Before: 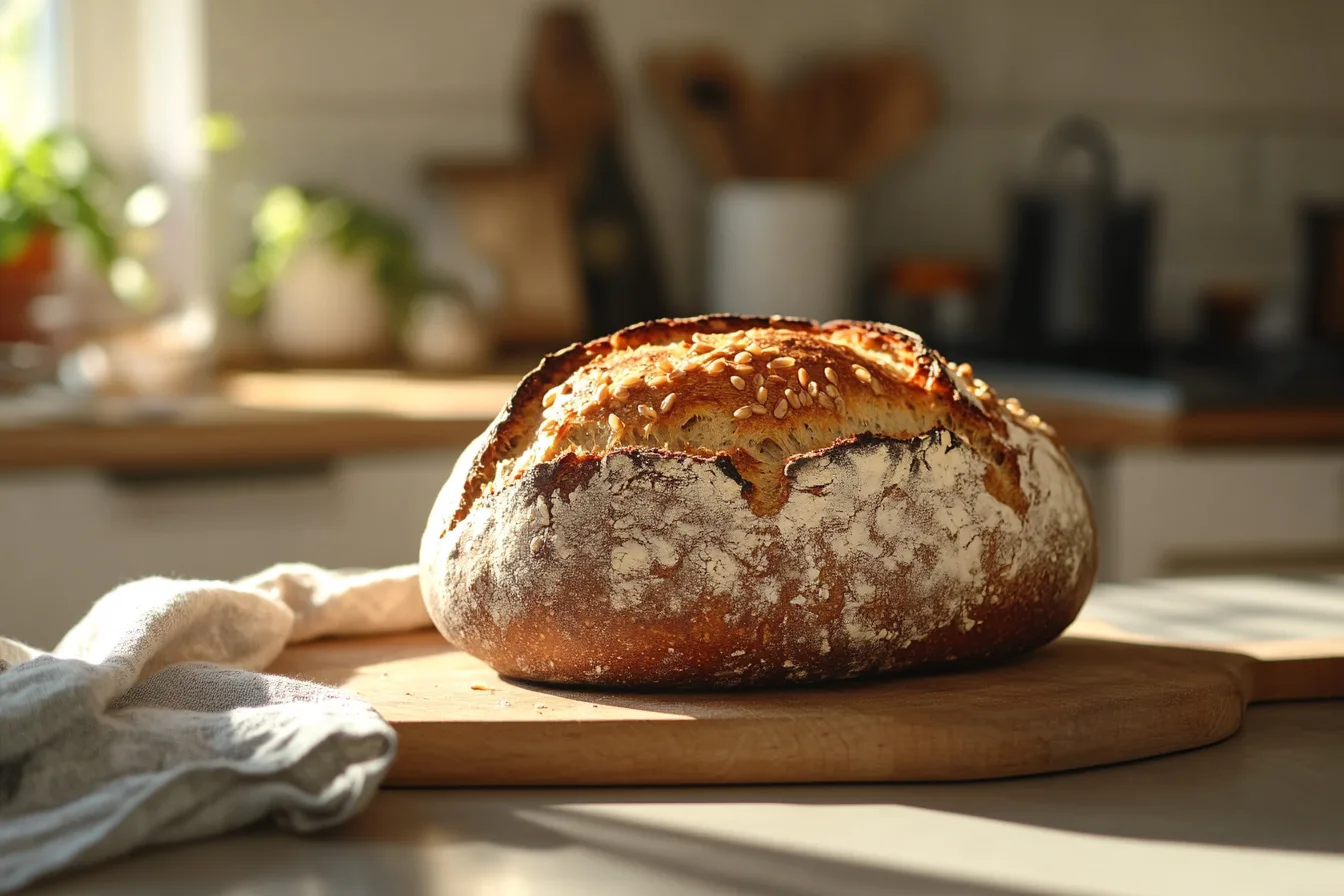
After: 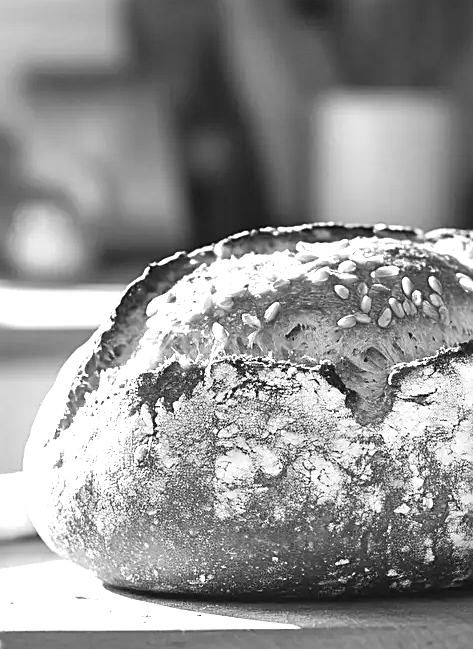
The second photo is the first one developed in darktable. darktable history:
color balance rgb: linear chroma grading › global chroma 13.3%, global vibrance 41.49%
tone equalizer: on, module defaults
exposure: black level correction 0, exposure 1.388 EV, compensate exposure bias true, compensate highlight preservation false
shadows and highlights: shadows -30, highlights 30
crop and rotate: left 29.476%, top 10.214%, right 35.32%, bottom 17.333%
sharpen: on, module defaults
color contrast: green-magenta contrast 1.12, blue-yellow contrast 1.95, unbound 0
monochrome: on, module defaults
